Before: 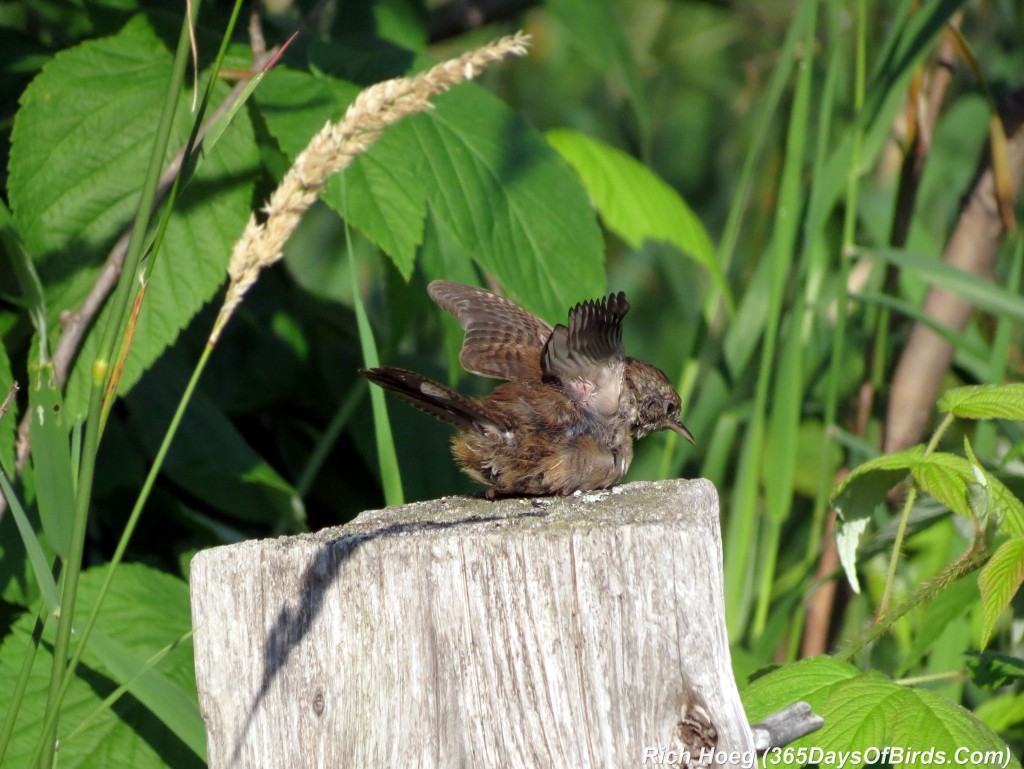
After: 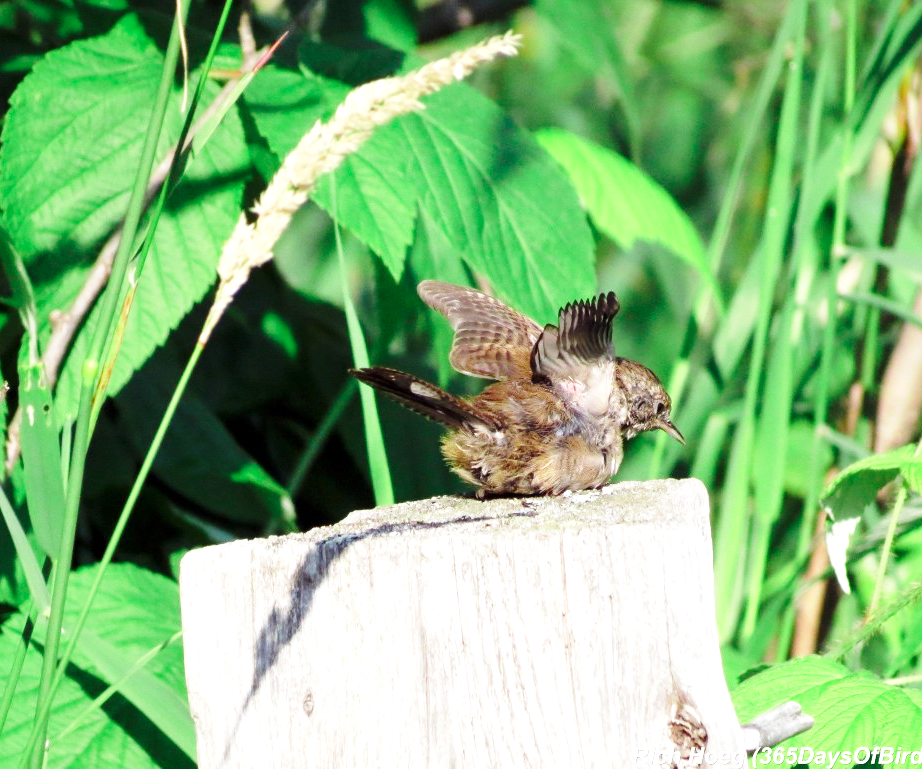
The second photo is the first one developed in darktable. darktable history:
crop and rotate: left 1.049%, right 8.879%
exposure: exposure 0.654 EV, compensate highlight preservation false
base curve: curves: ch0 [(0, 0) (0.028, 0.03) (0.121, 0.232) (0.46, 0.748) (0.859, 0.968) (1, 1)], preserve colors none
color zones: curves: ch2 [(0, 0.5) (0.143, 0.517) (0.286, 0.571) (0.429, 0.522) (0.571, 0.5) (0.714, 0.5) (0.857, 0.5) (1, 0.5)]
